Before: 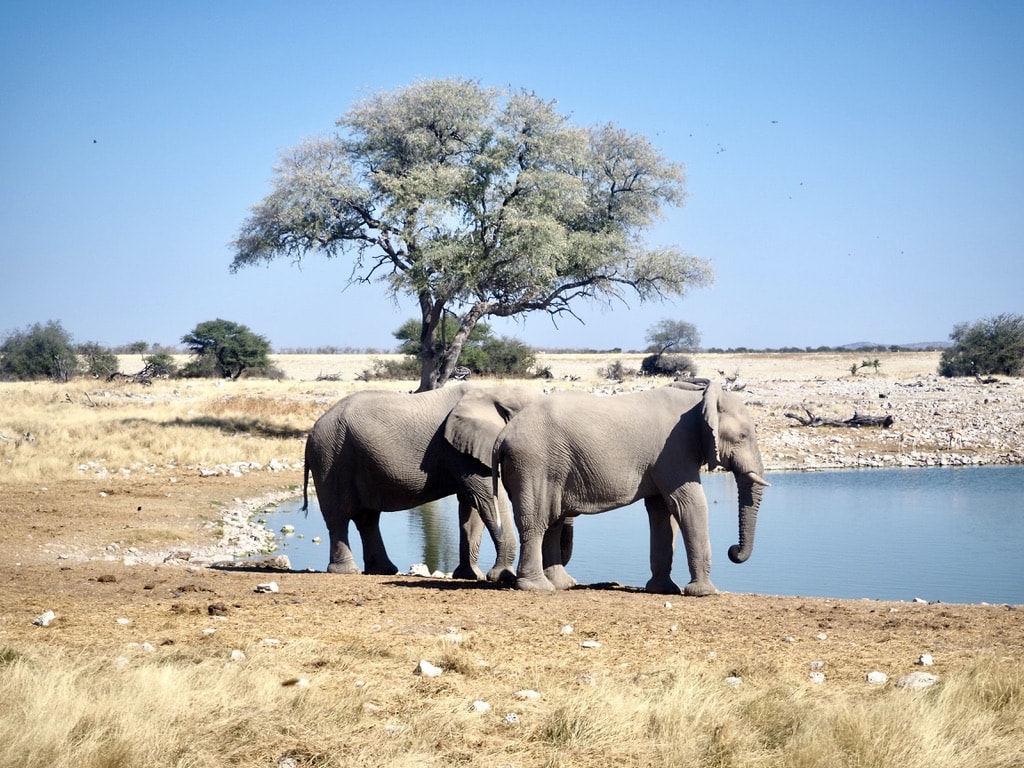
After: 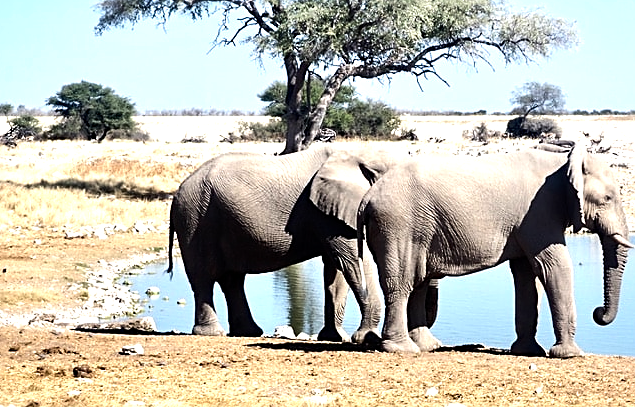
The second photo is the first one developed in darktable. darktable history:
sharpen: on, module defaults
tone equalizer: -8 EV -0.758 EV, -7 EV -0.724 EV, -6 EV -0.6 EV, -5 EV -0.405 EV, -3 EV 0.394 EV, -2 EV 0.6 EV, -1 EV 0.686 EV, +0 EV 0.776 EV, edges refinement/feathering 500, mask exposure compensation -1.57 EV, preserve details no
crop: left 13.206%, top 30.999%, right 24.722%, bottom 15.976%
